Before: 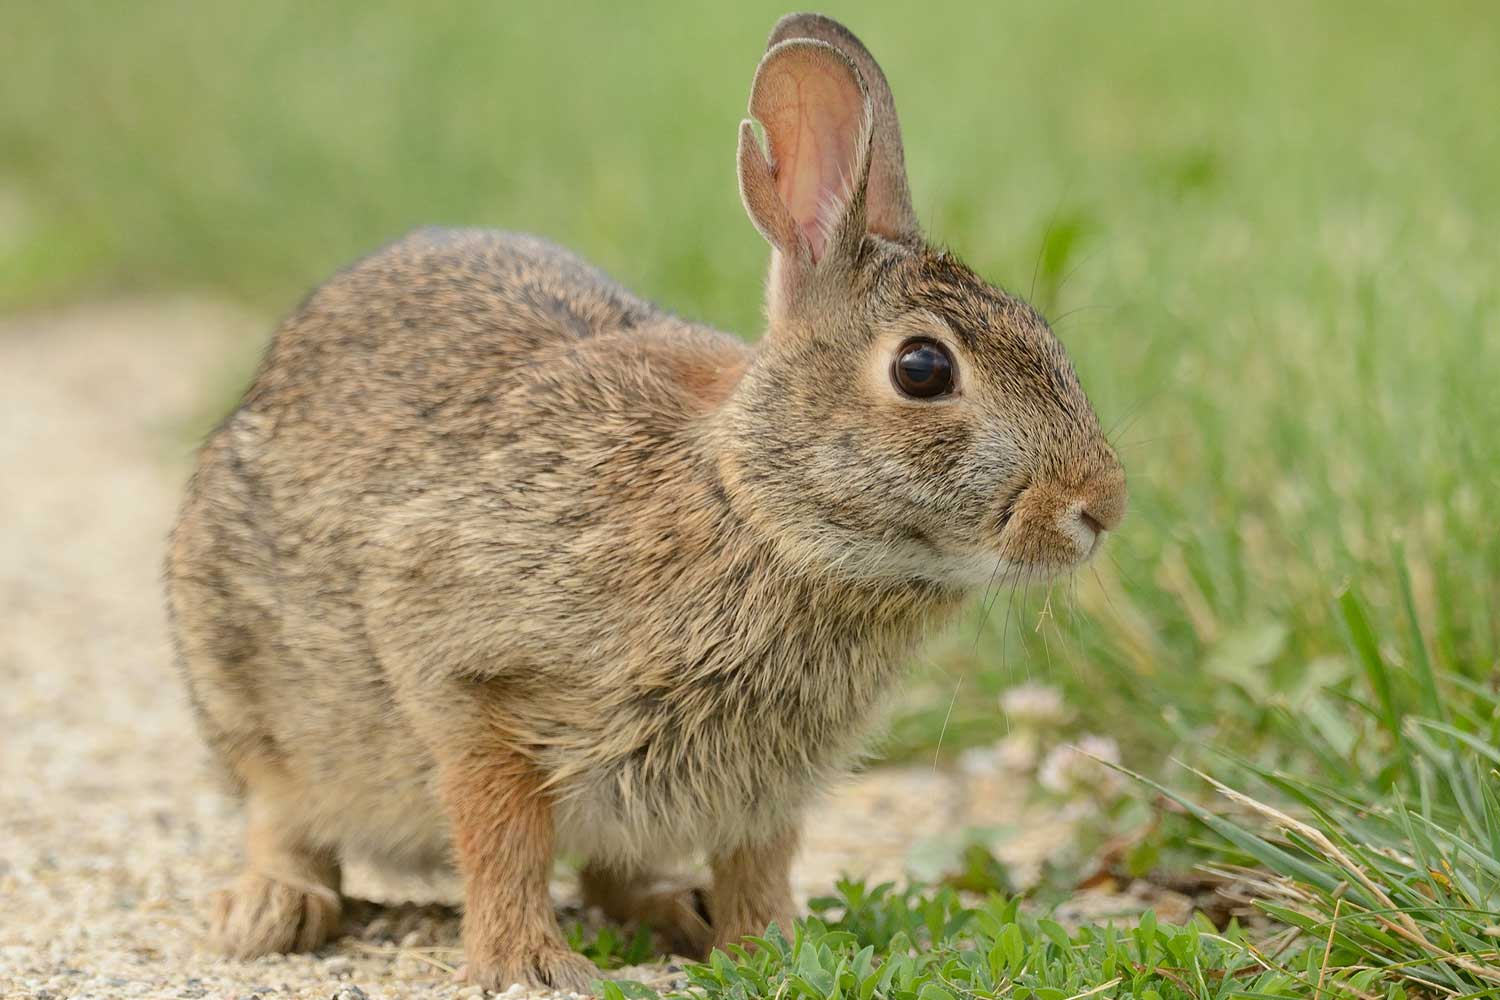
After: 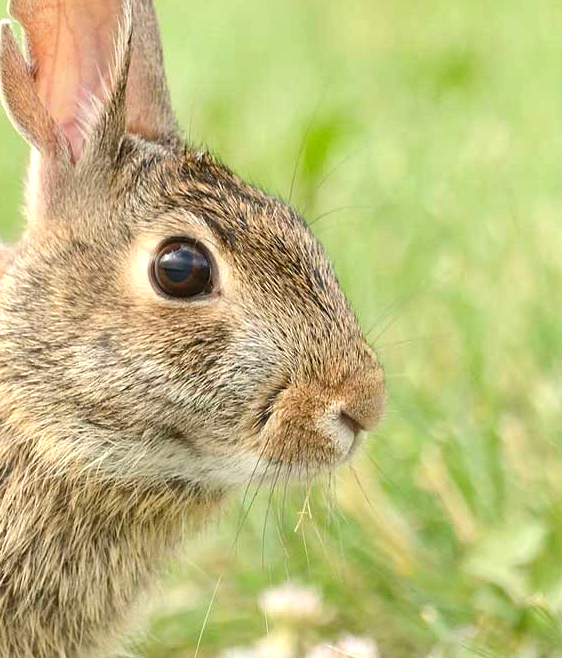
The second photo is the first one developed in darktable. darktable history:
crop and rotate: left 49.455%, top 10.1%, right 13.069%, bottom 24.069%
exposure: exposure 0.822 EV, compensate highlight preservation false
